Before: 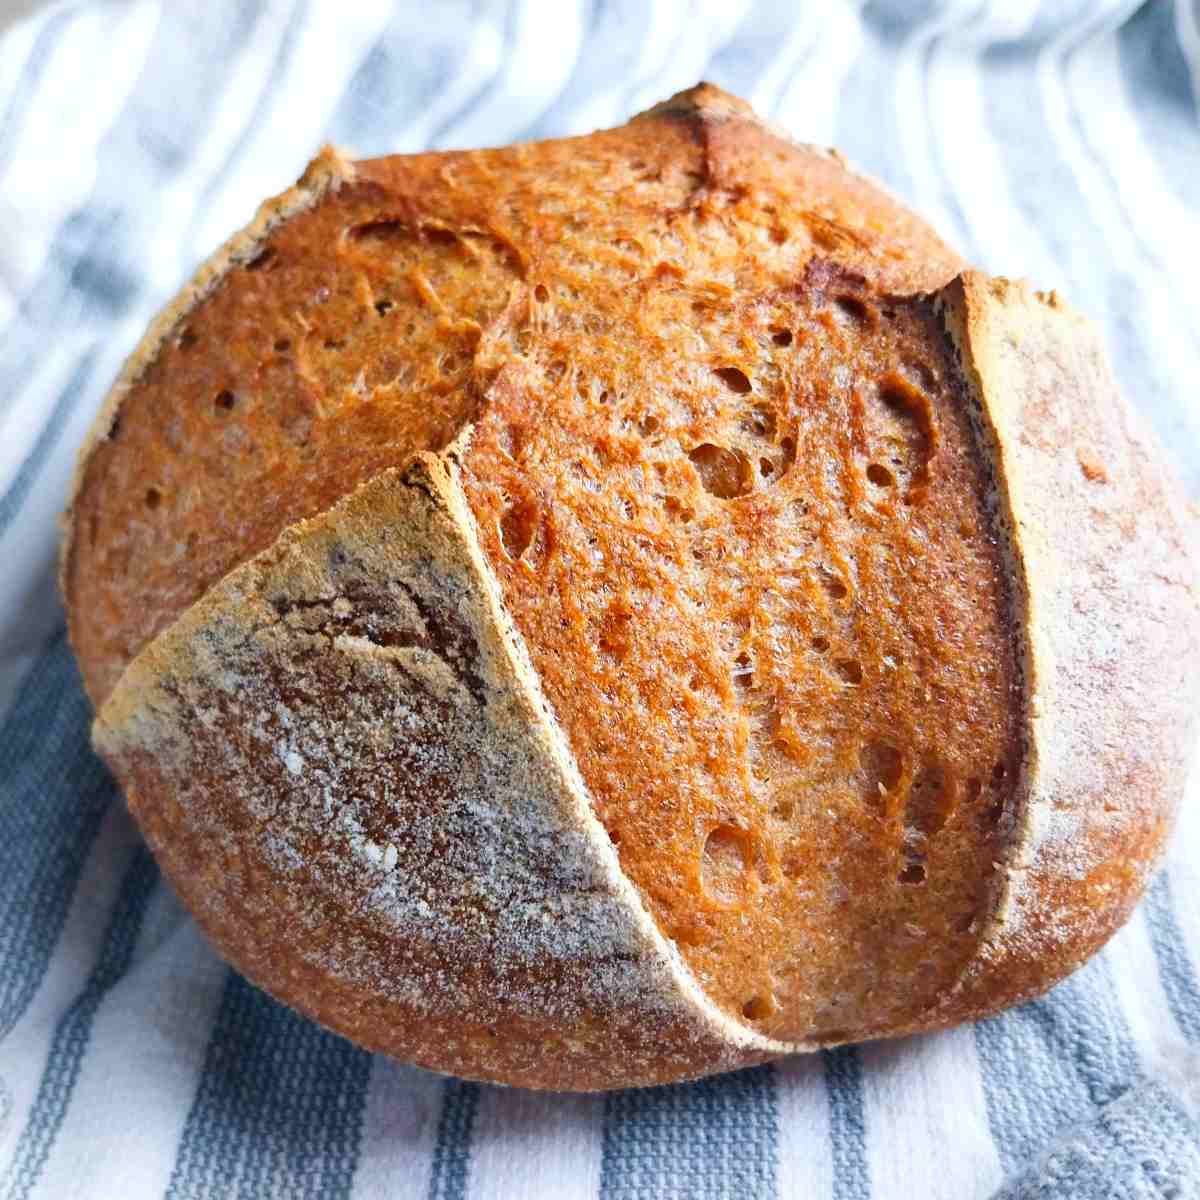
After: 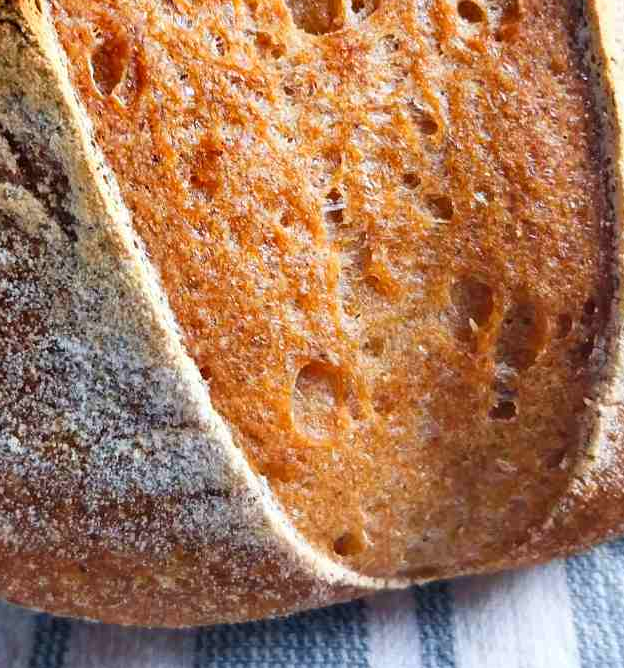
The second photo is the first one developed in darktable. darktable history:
crop: left 34.137%, top 38.722%, right 13.783%, bottom 5.41%
